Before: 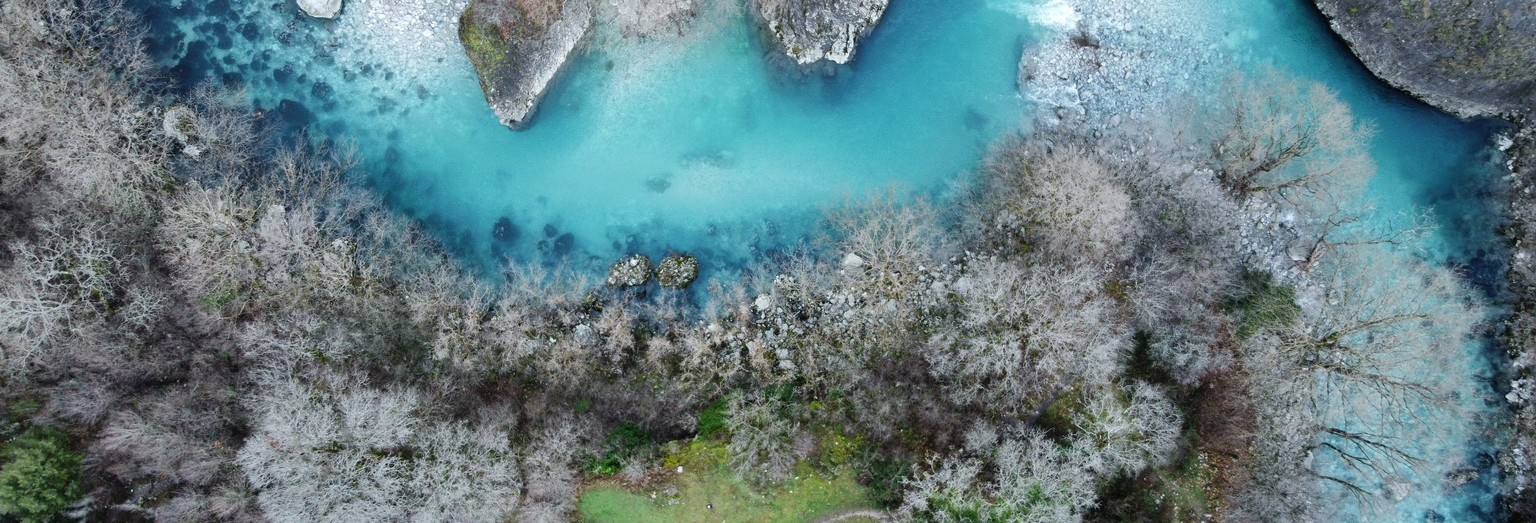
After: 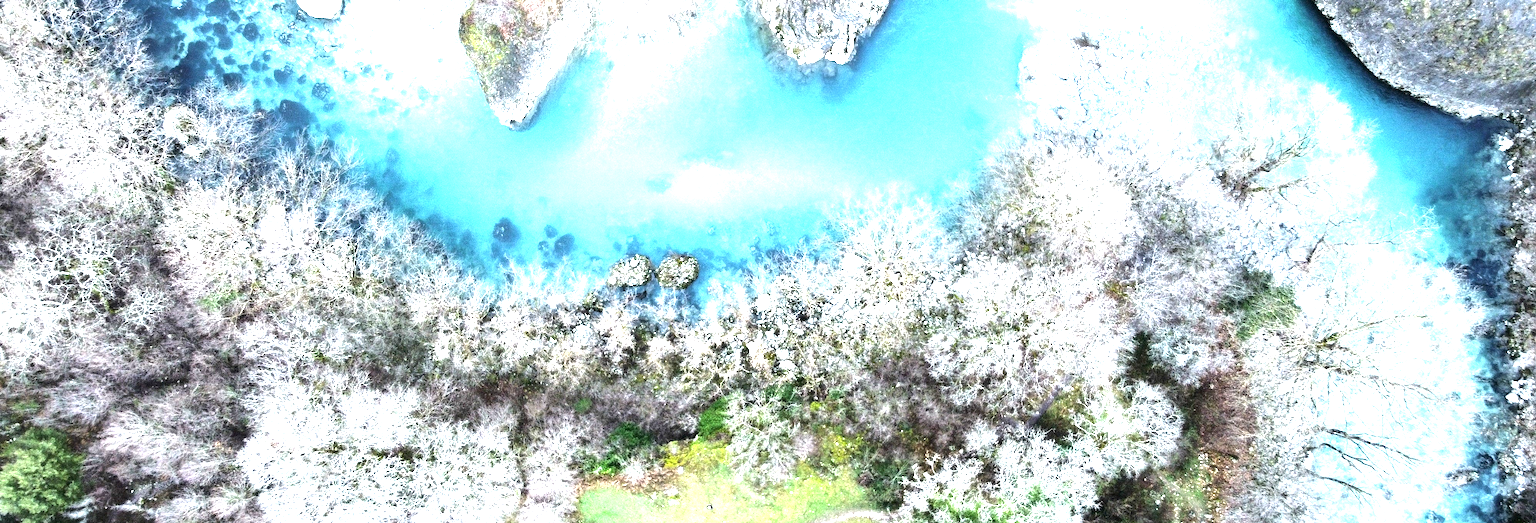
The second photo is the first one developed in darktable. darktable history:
exposure: black level correction 0.001, exposure 1.719 EV, compensate exposure bias true, compensate highlight preservation false
contrast brightness saturation: saturation -0.05
tone equalizer: -8 EV -0.417 EV, -7 EV -0.389 EV, -6 EV -0.333 EV, -5 EV -0.222 EV, -3 EV 0.222 EV, -2 EV 0.333 EV, -1 EV 0.389 EV, +0 EV 0.417 EV, edges refinement/feathering 500, mask exposure compensation -1.57 EV, preserve details no
grain: mid-tones bias 0%
